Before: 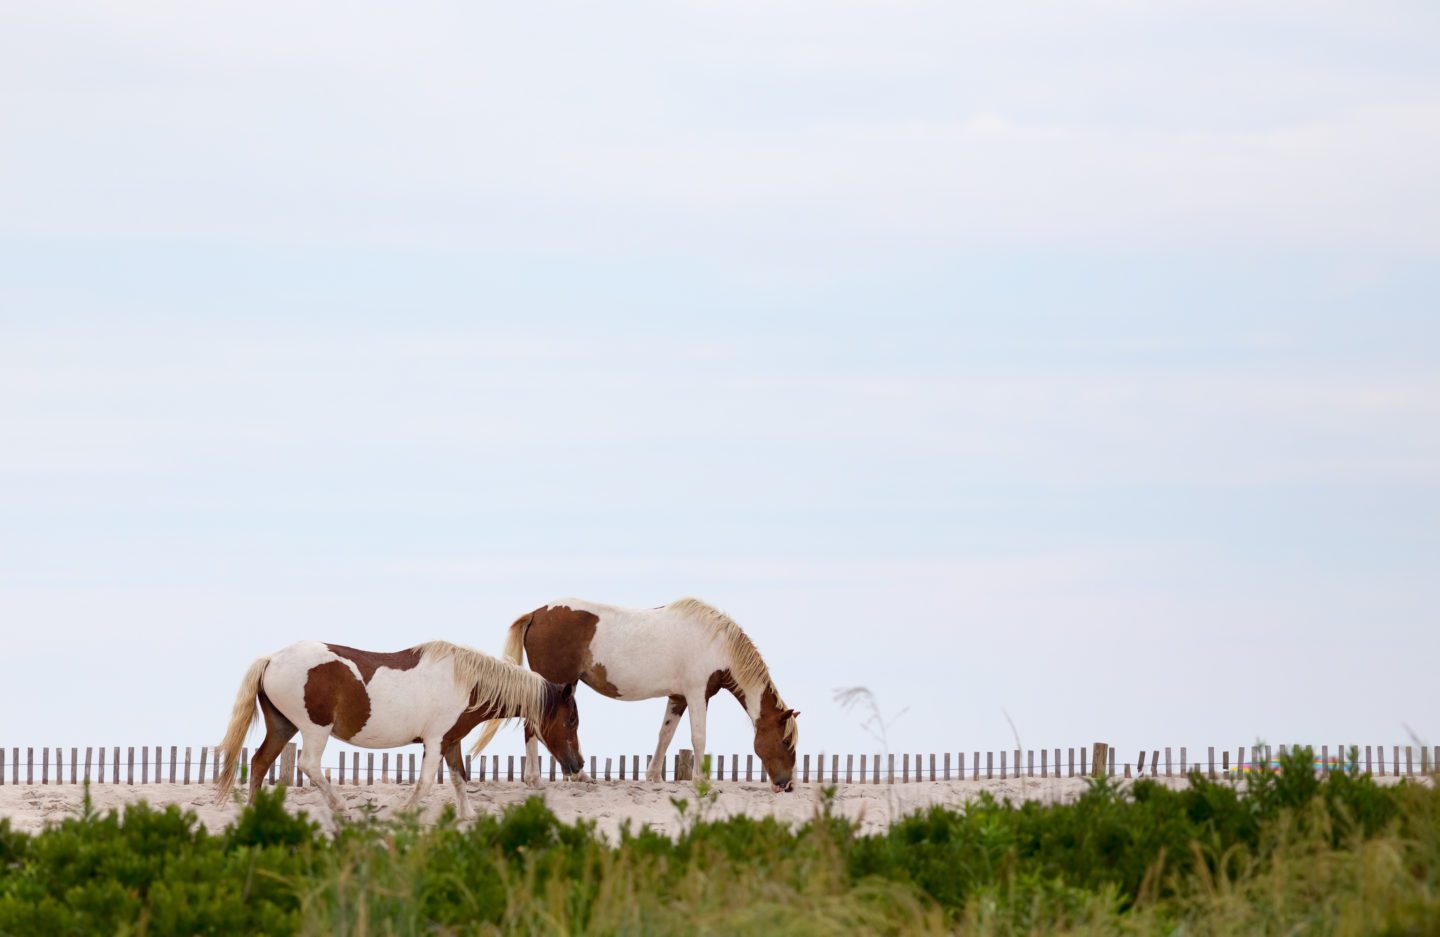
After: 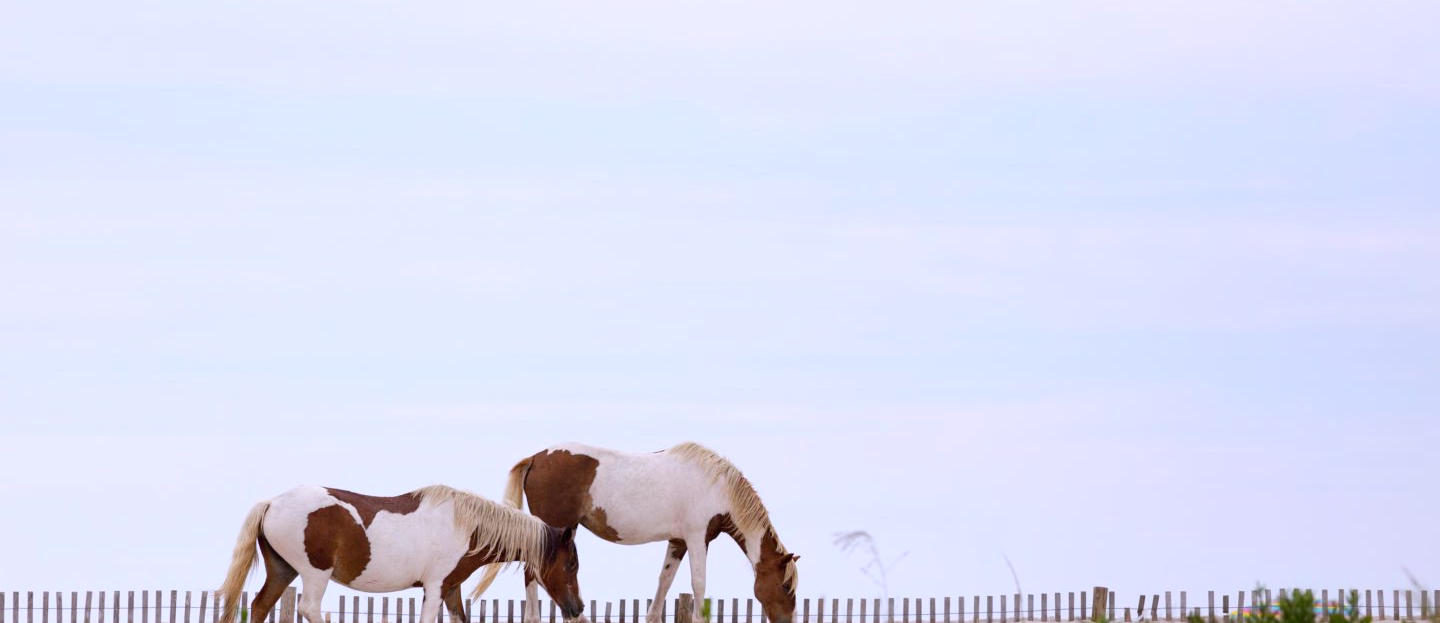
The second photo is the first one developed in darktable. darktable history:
white balance: red 1.004, blue 1.096
crop: top 16.727%, bottom 16.727%
